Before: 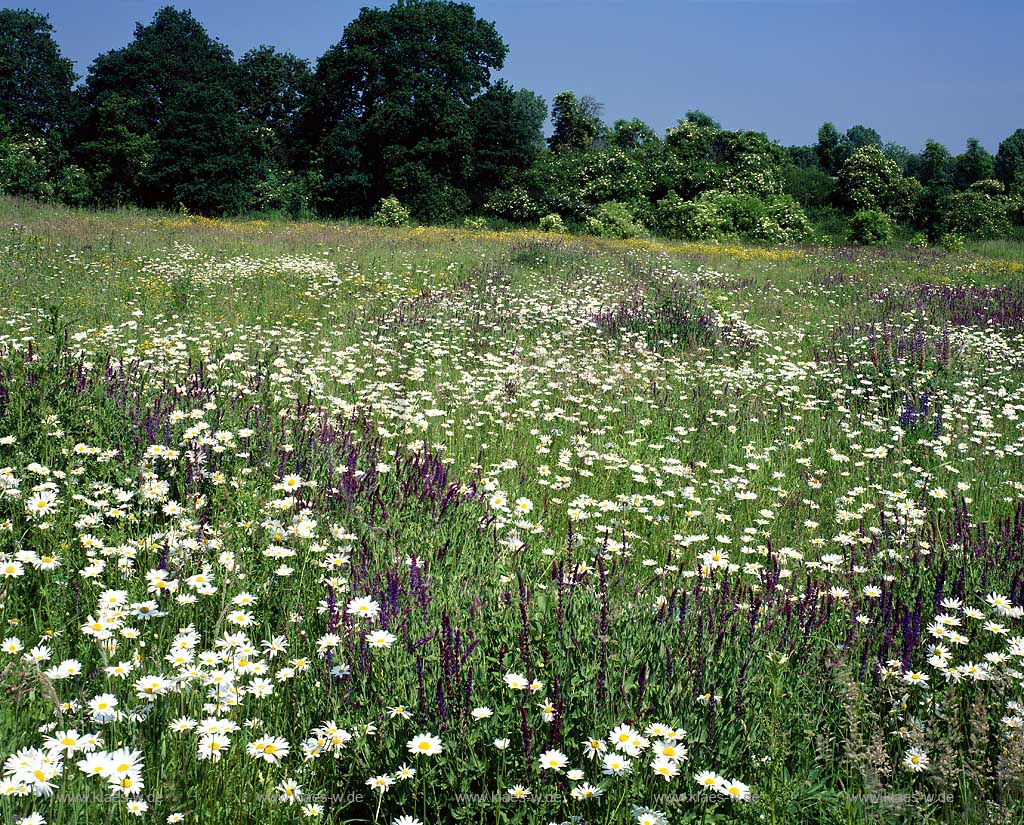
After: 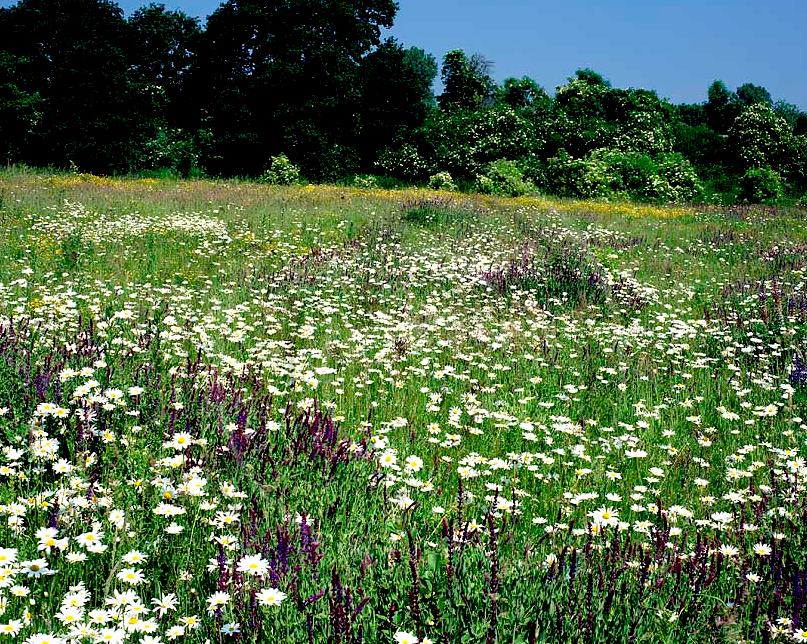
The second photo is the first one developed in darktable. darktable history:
exposure: black level correction 0.025, exposure 0.182 EV, compensate highlight preservation false
crop and rotate: left 10.77%, top 5.1%, right 10.41%, bottom 16.76%
